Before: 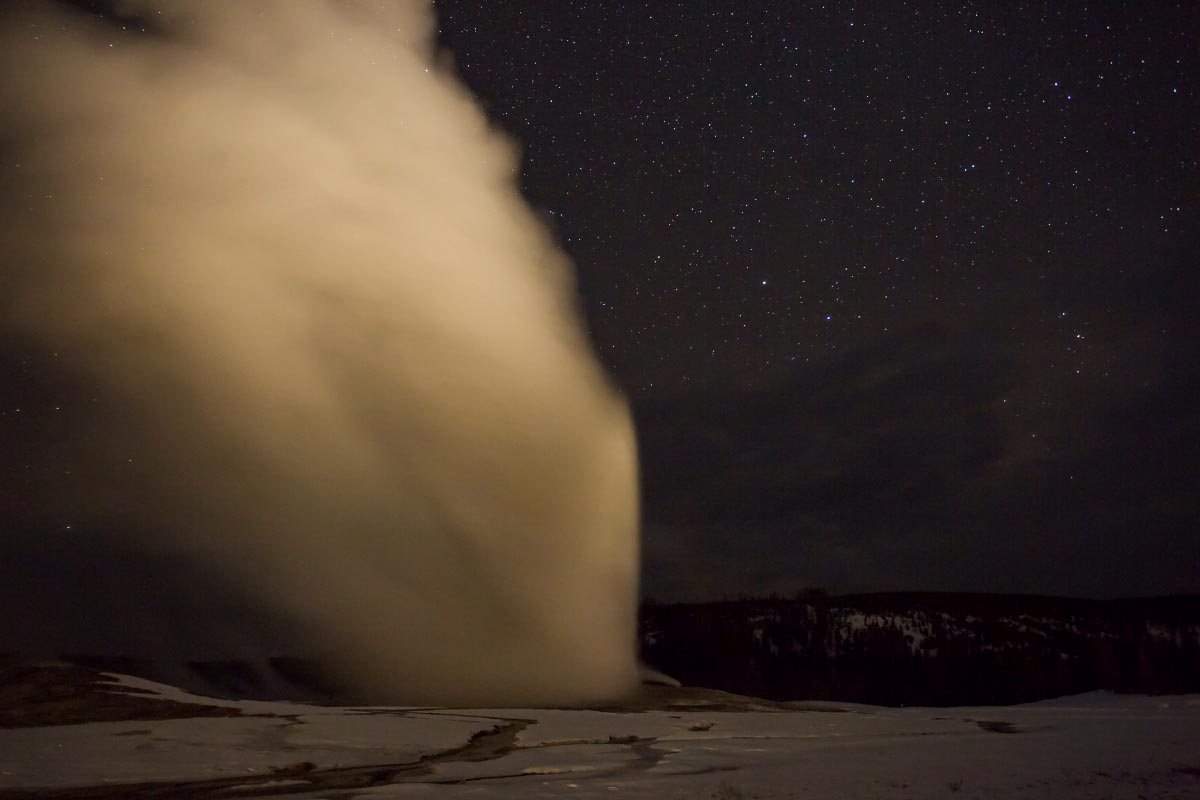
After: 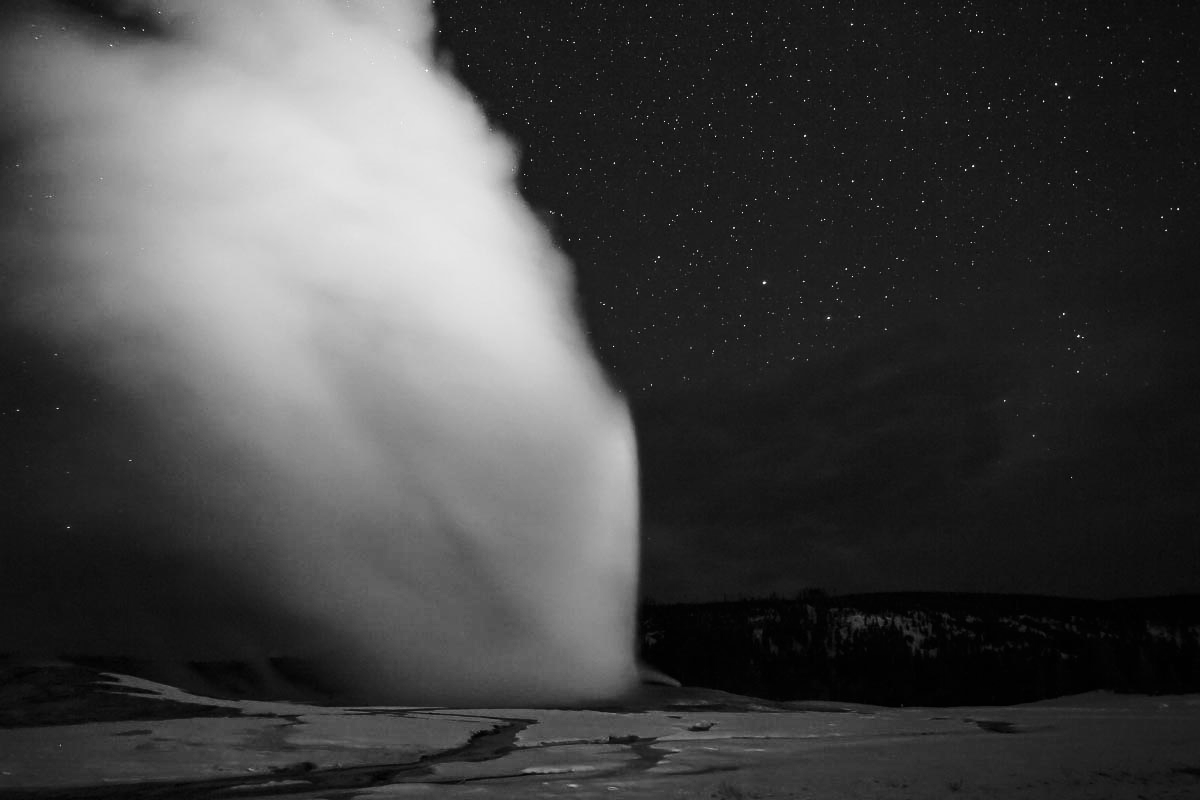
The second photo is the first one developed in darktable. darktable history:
base curve: curves: ch0 [(0, 0) (0.032, 0.037) (0.105, 0.228) (0.435, 0.76) (0.856, 0.983) (1, 1)], preserve colors none
monochrome: a 16.06, b 15.48, size 1
white balance: red 0.967, blue 1.049
color balance rgb: linear chroma grading › global chroma 33.4%
